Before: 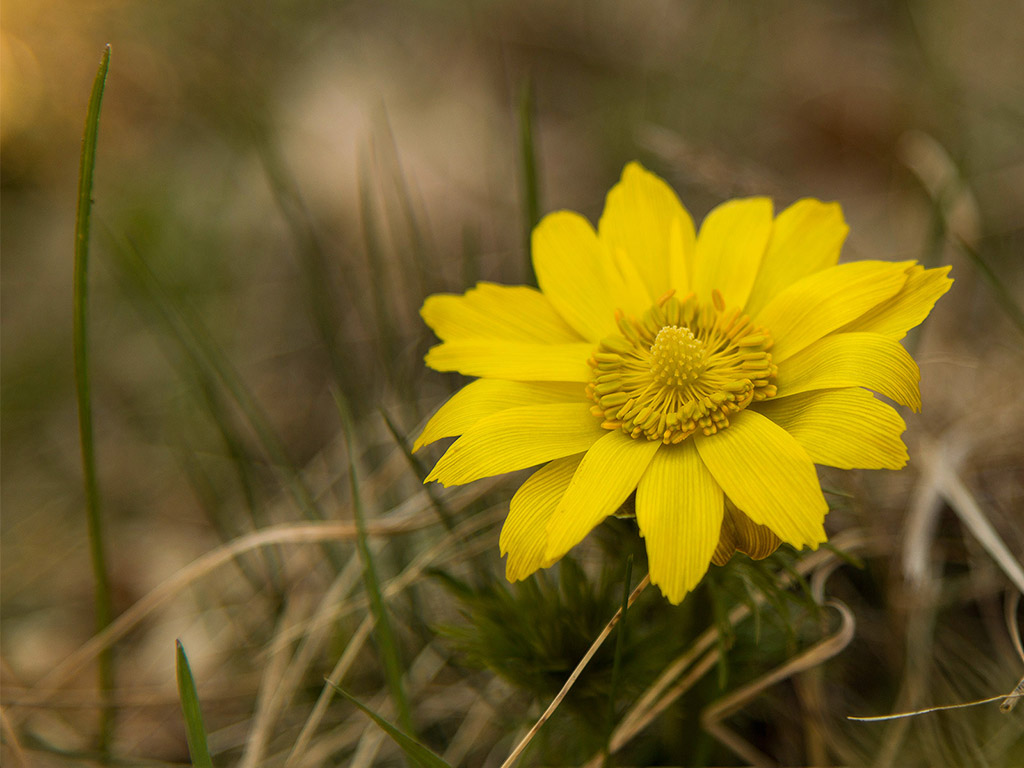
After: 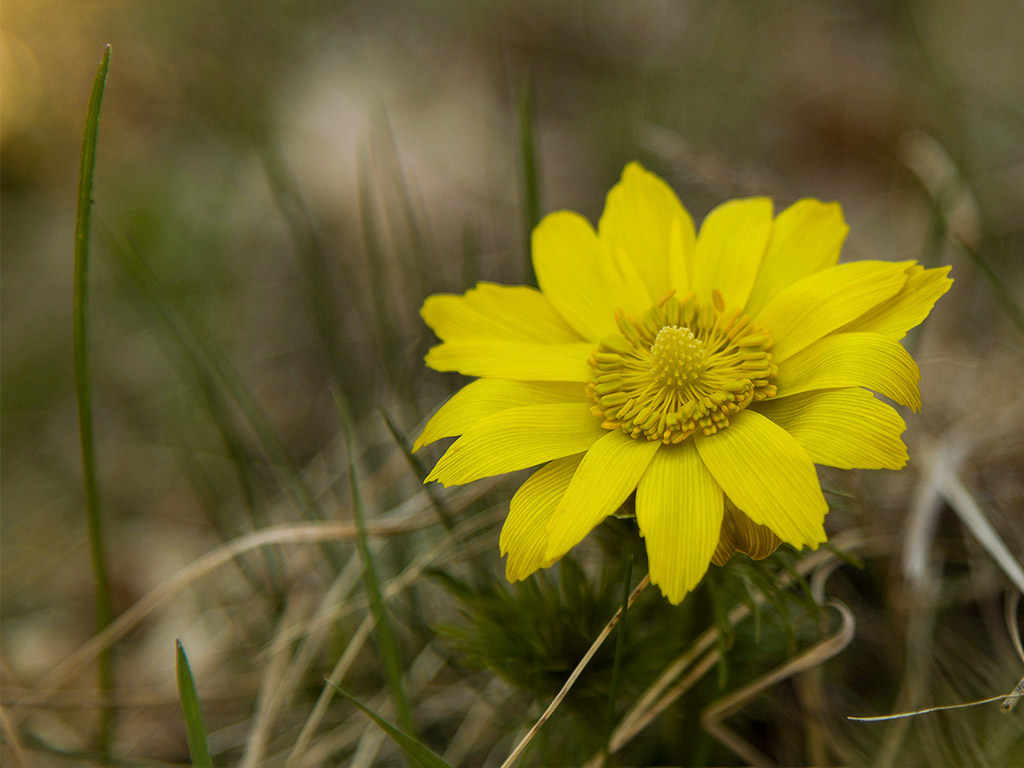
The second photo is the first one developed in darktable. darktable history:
white balance: red 0.924, blue 1.095
